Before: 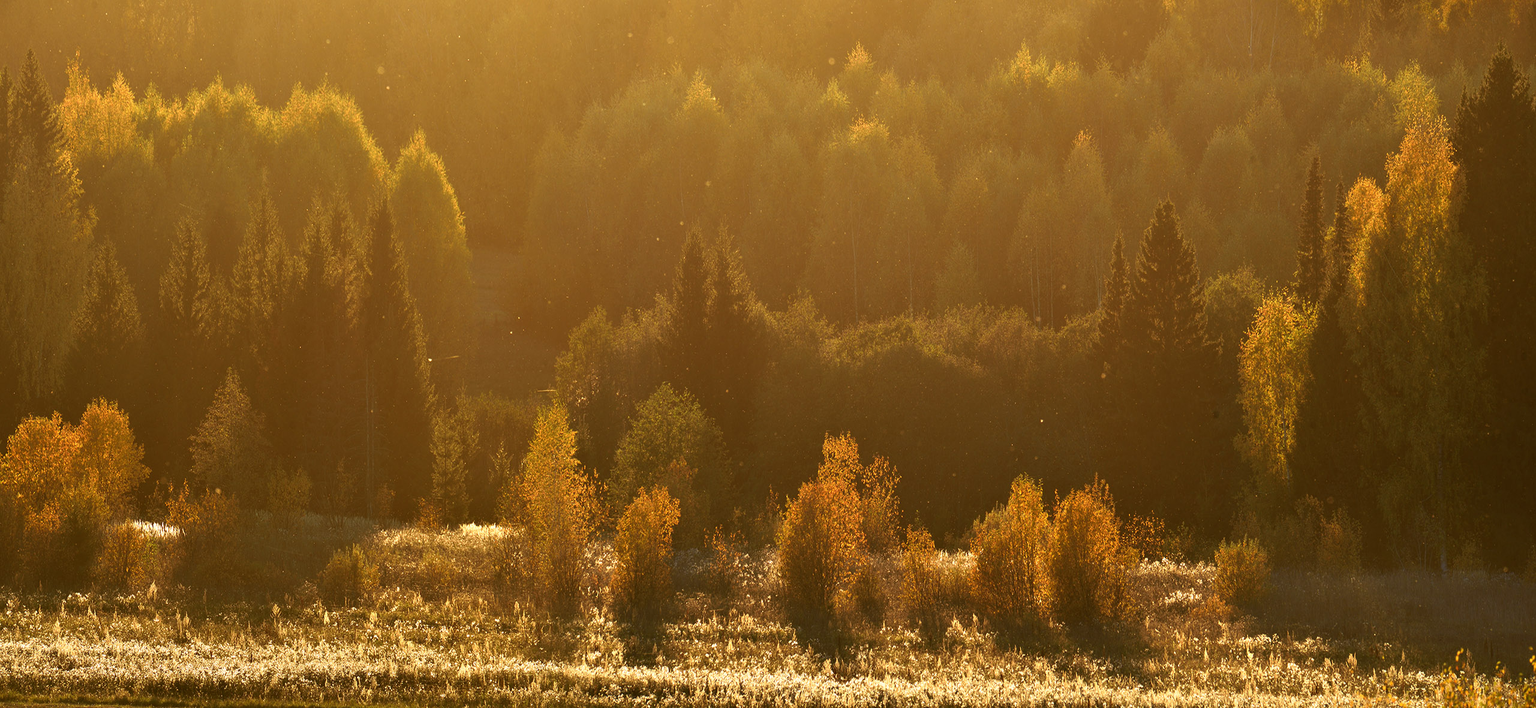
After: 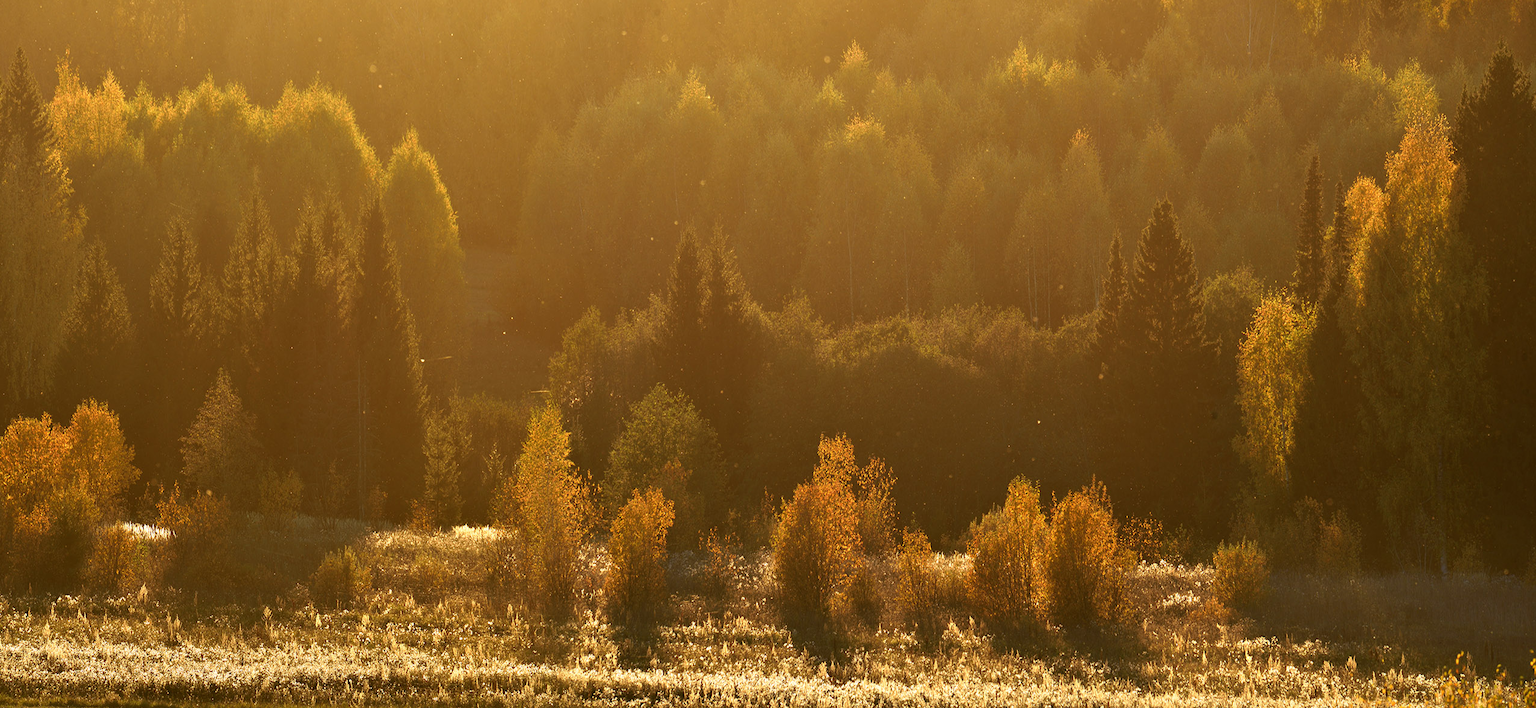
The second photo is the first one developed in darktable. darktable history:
crop and rotate: left 0.711%, top 0.371%, bottom 0.355%
